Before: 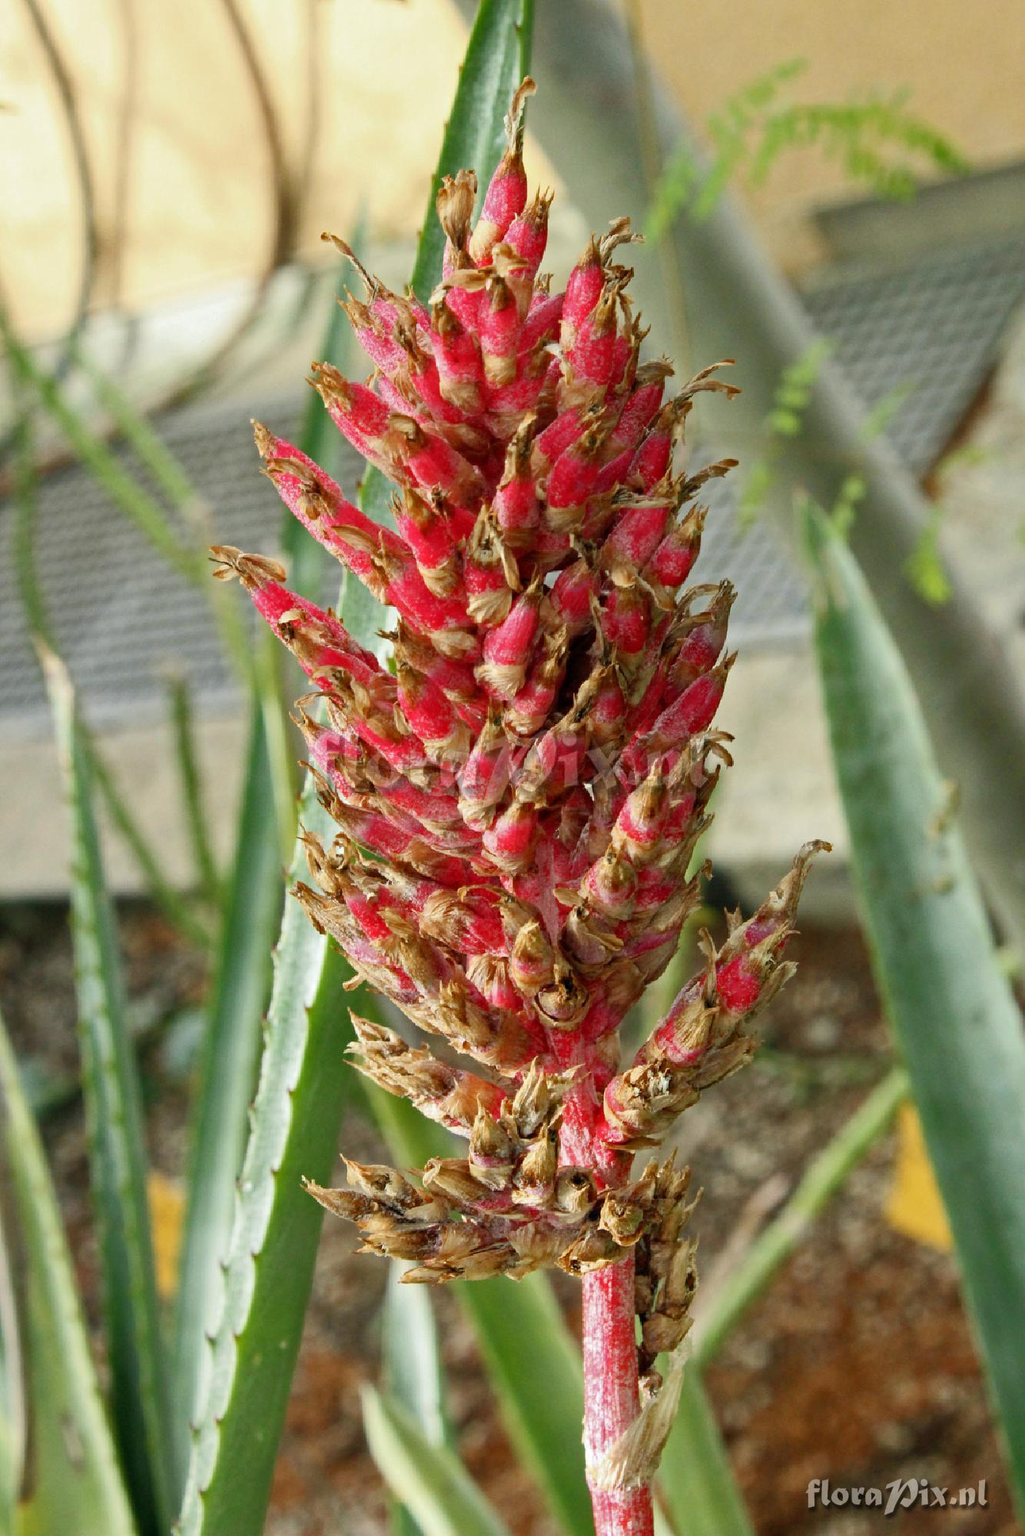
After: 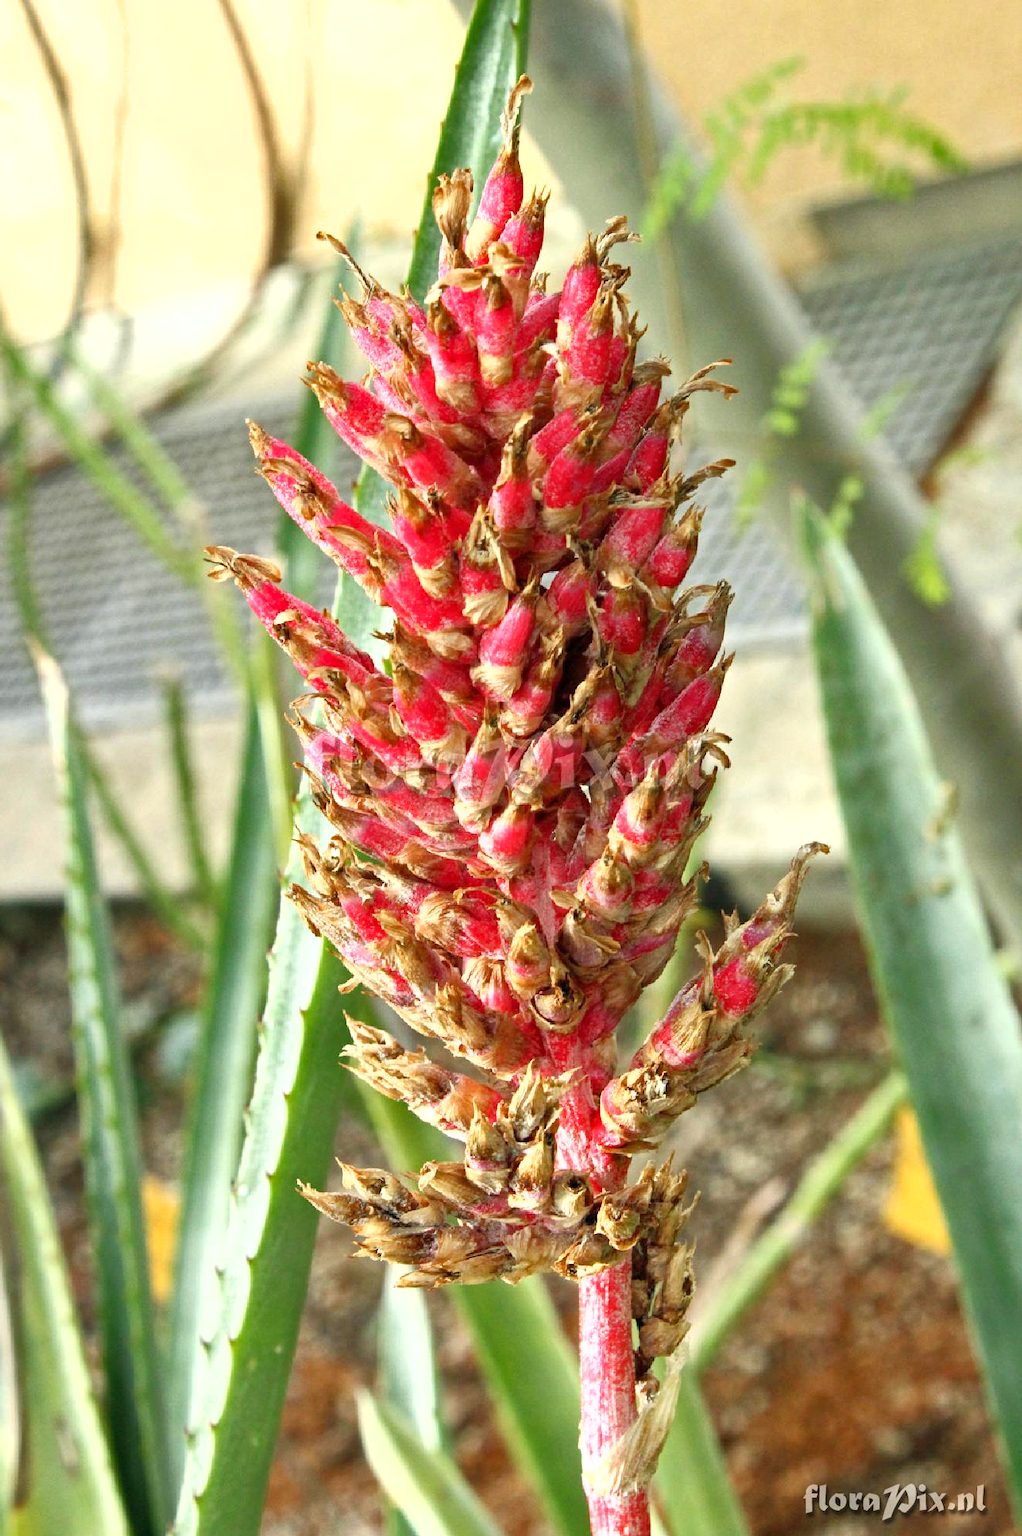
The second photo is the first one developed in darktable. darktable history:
exposure: exposure 0.7 EV, compensate highlight preservation false
crop and rotate: left 0.614%, top 0.179%, bottom 0.309%
shadows and highlights: radius 125.46, shadows 30.51, highlights -30.51, low approximation 0.01, soften with gaussian
